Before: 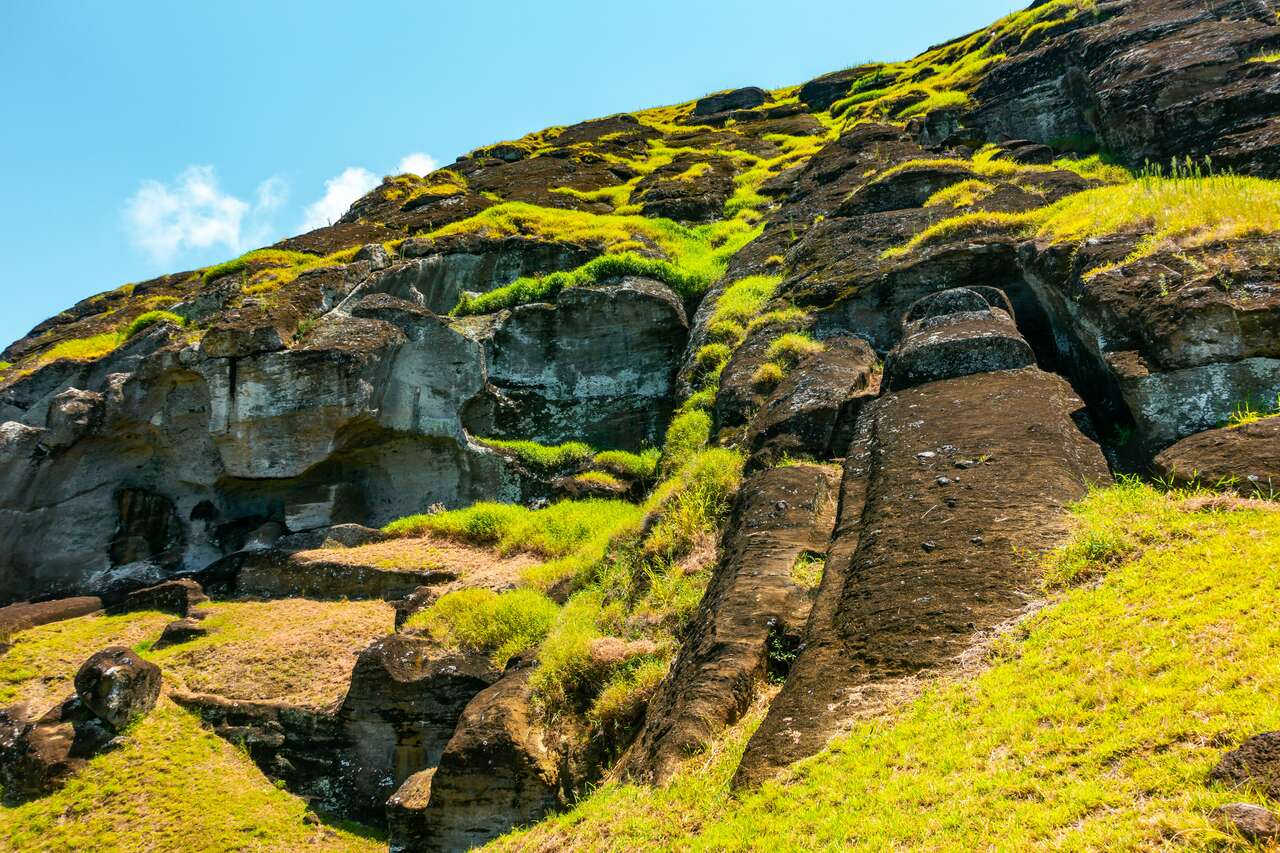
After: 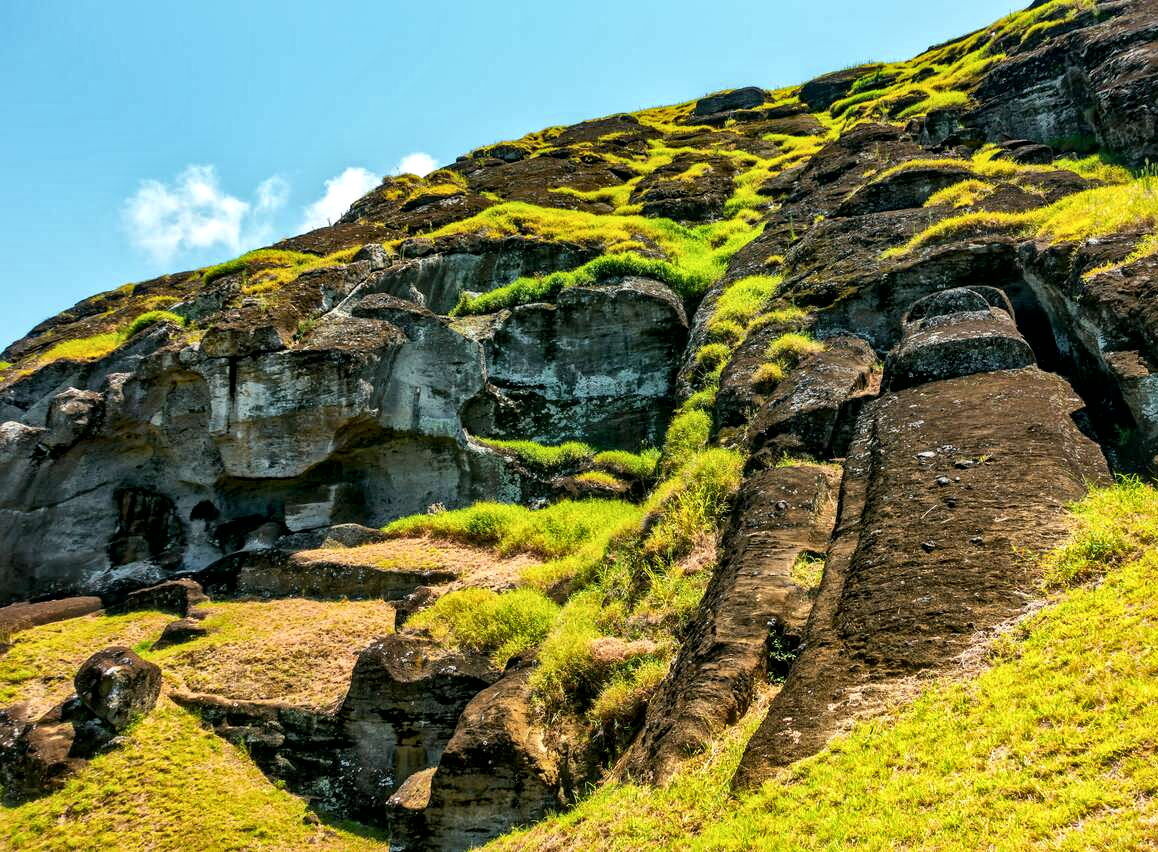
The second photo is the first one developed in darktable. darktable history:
crop: right 9.522%, bottom 0.049%
local contrast: mode bilateral grid, contrast 20, coarseness 19, detail 163%, midtone range 0.2
